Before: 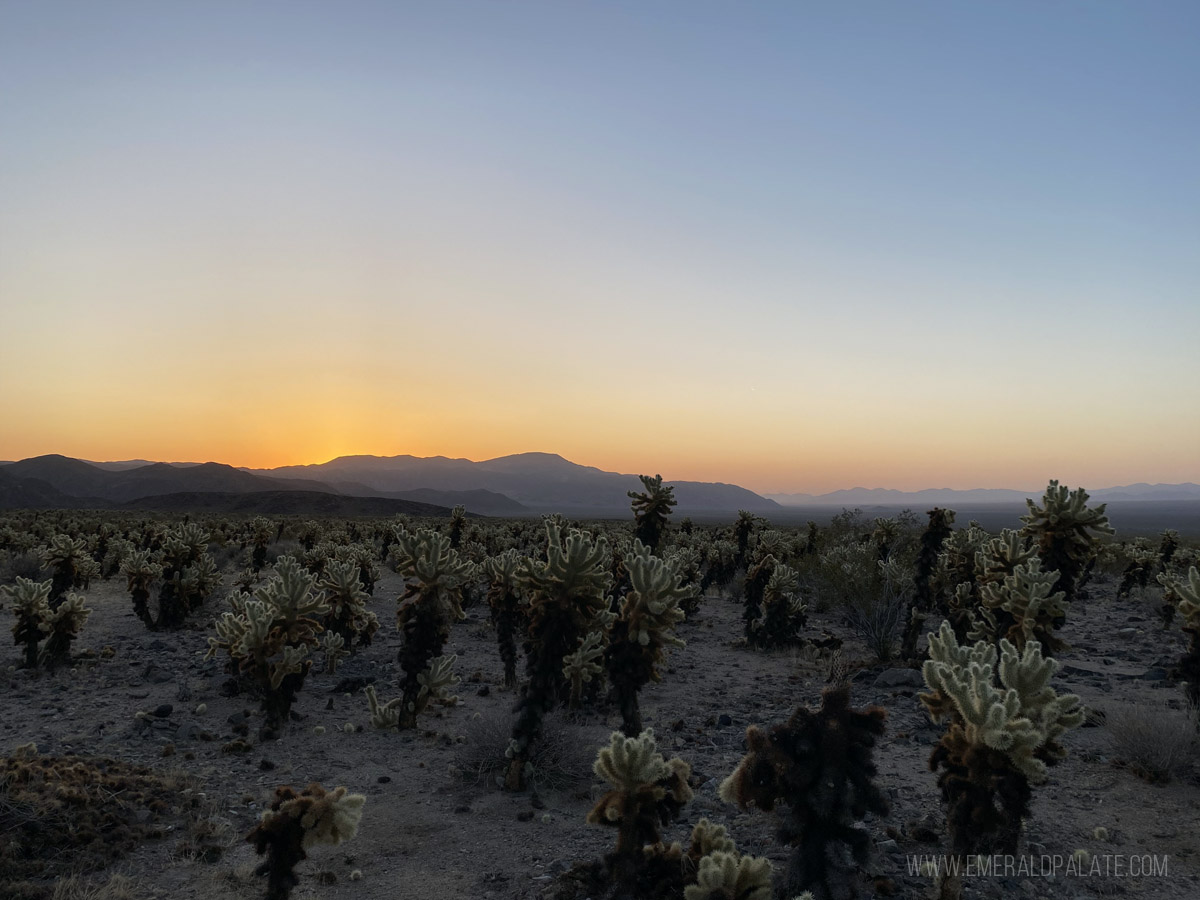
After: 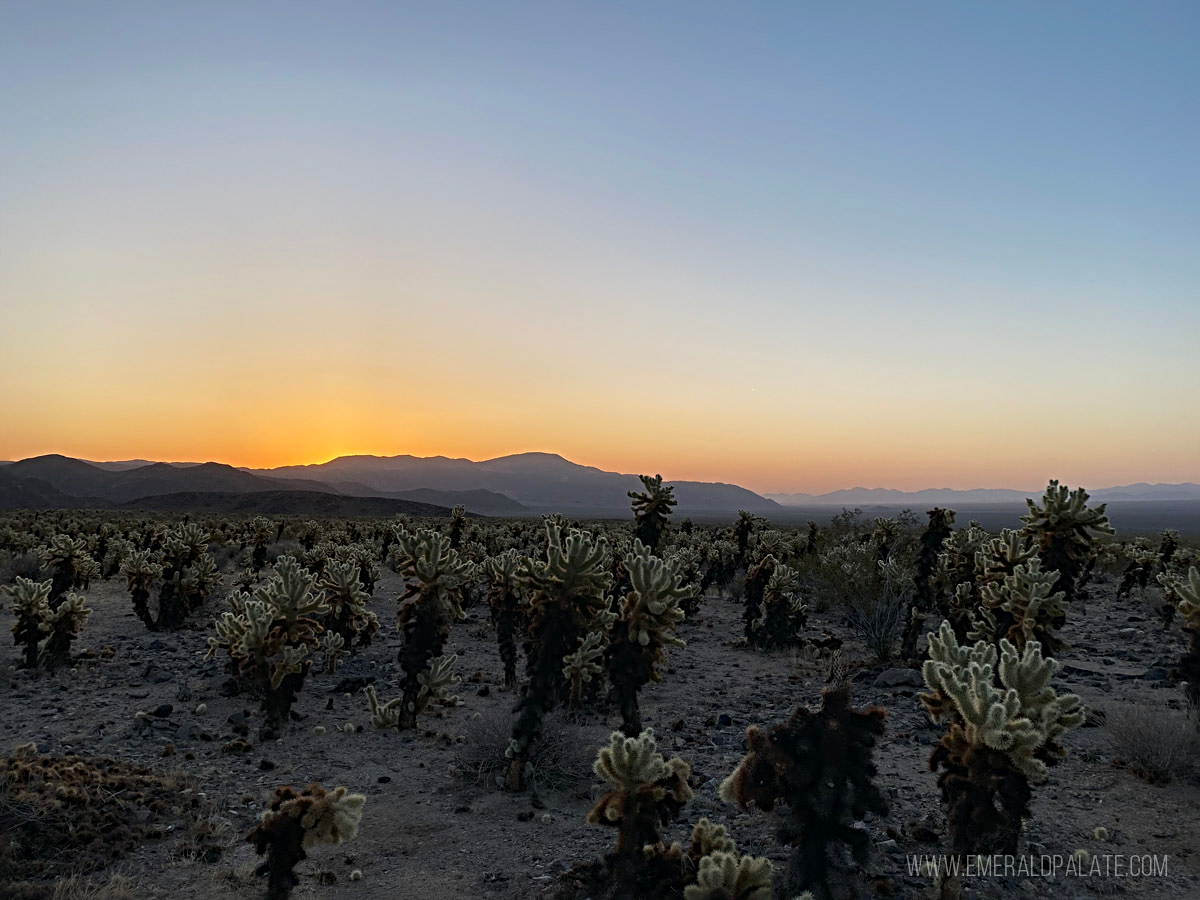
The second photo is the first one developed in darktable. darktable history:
sharpen: radius 3.993
